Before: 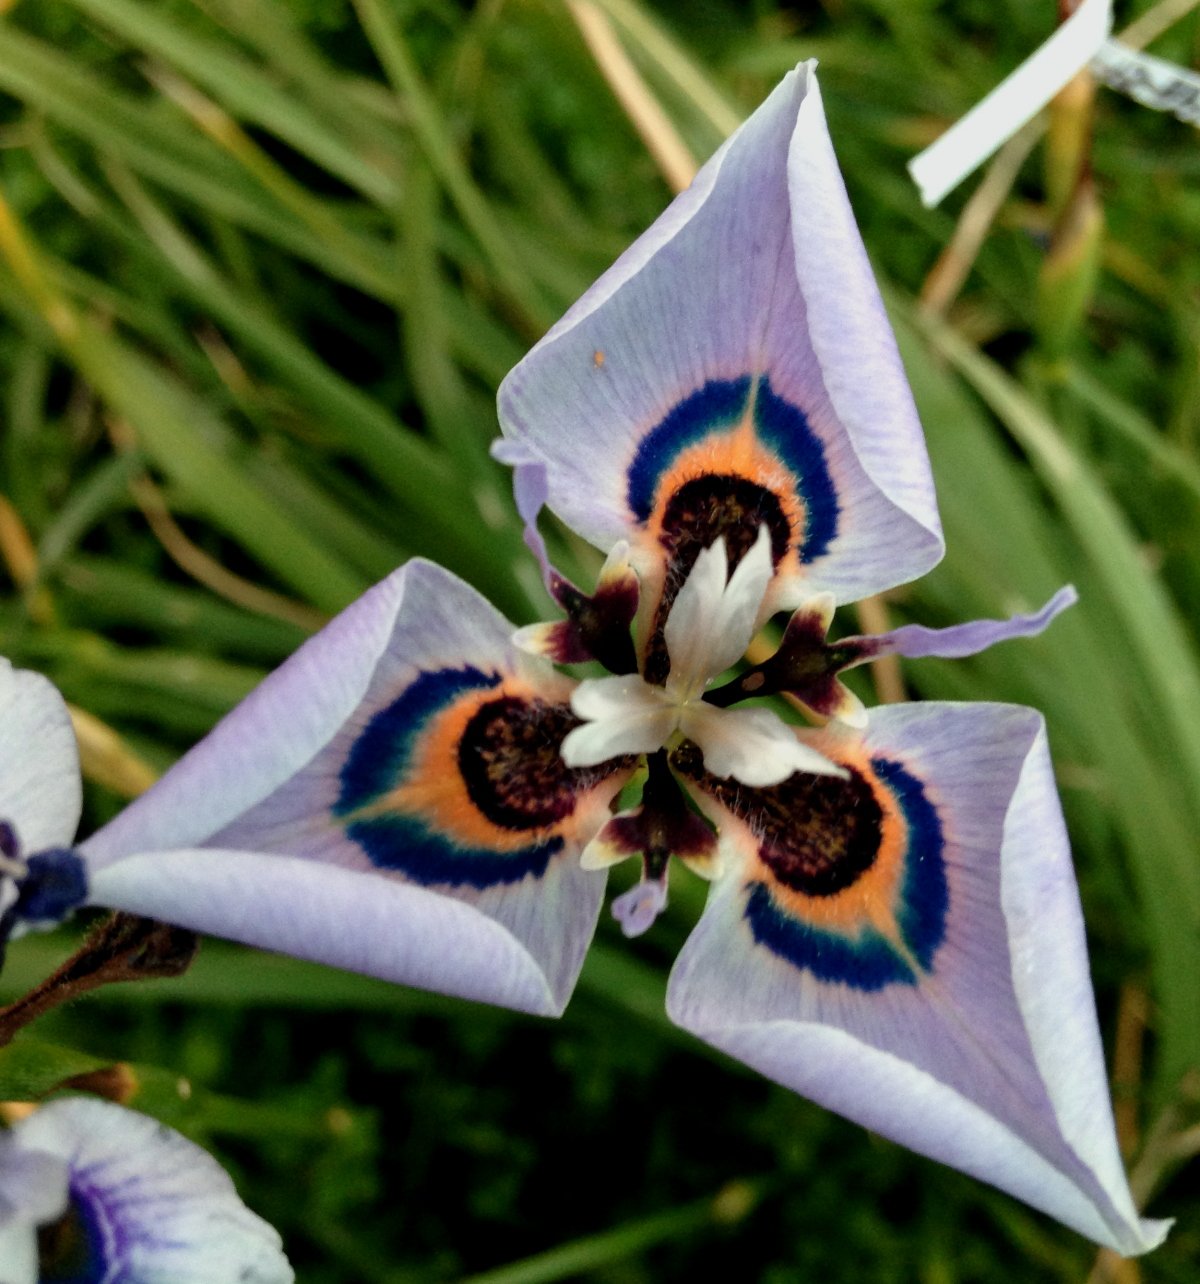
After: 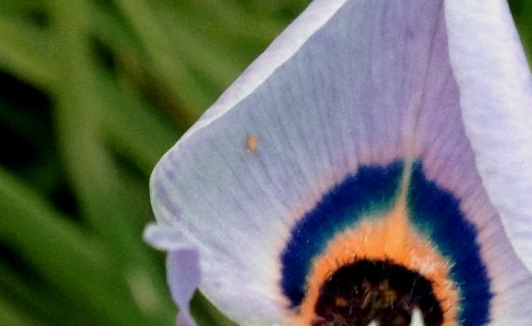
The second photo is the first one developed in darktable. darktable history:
crop: left 28.99%, top 16.809%, right 26.67%, bottom 57.765%
